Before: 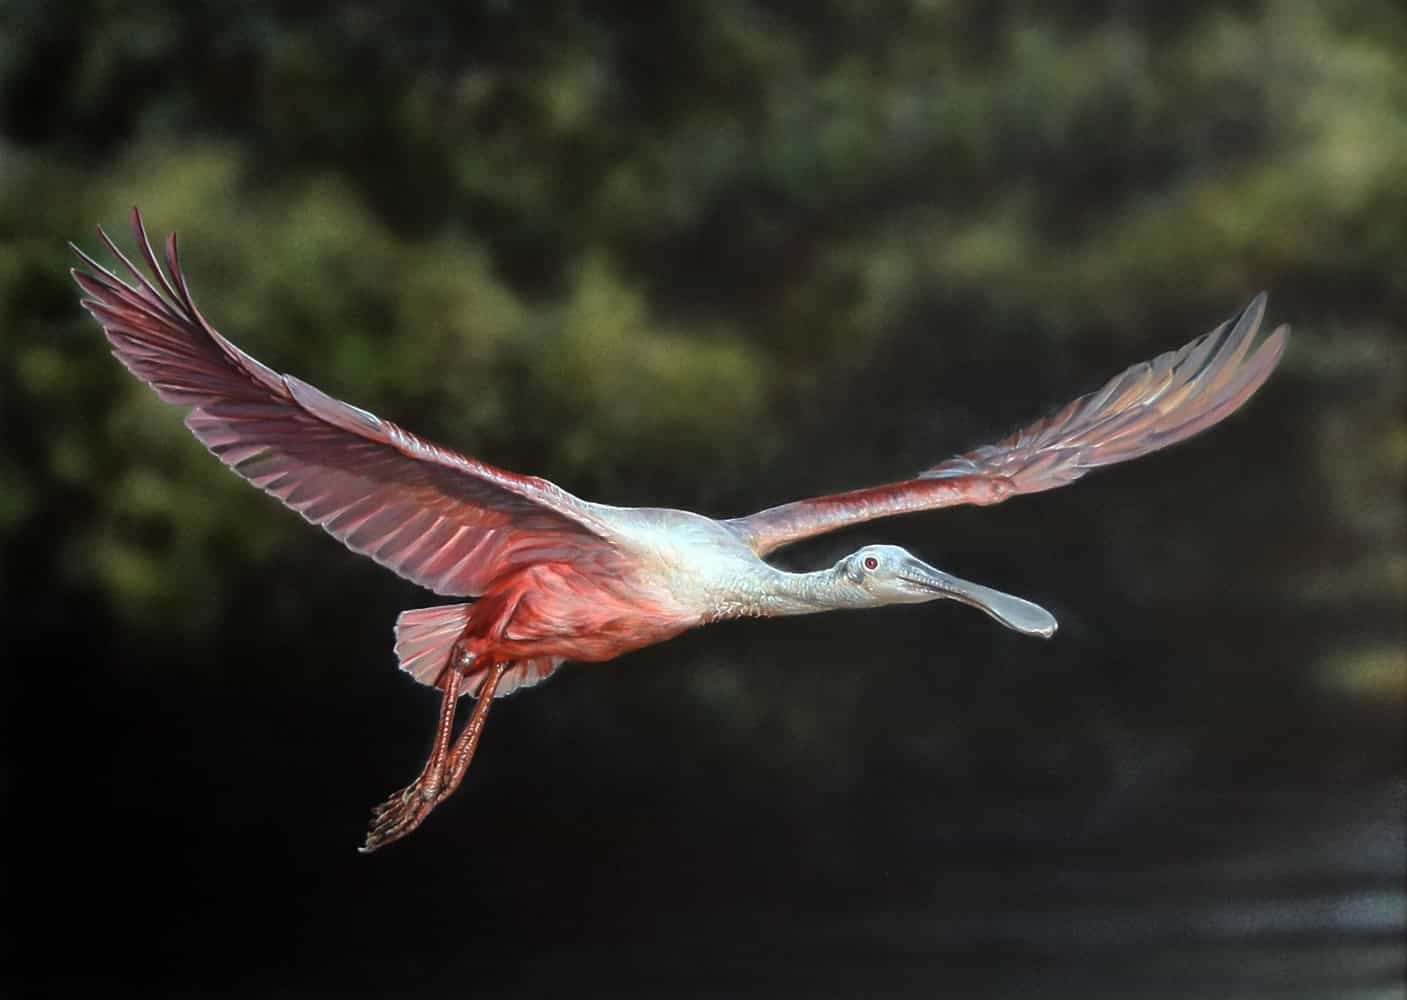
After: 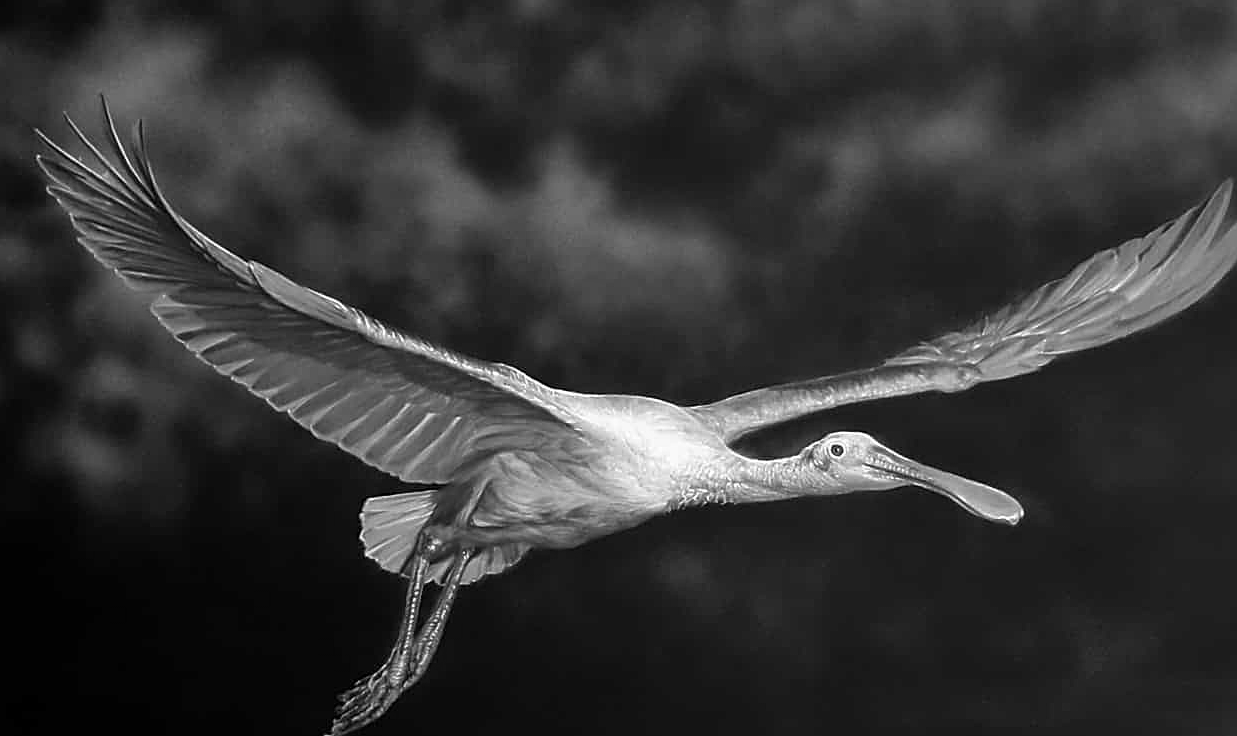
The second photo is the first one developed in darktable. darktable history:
crop and rotate: left 2.425%, top 11.305%, right 9.6%, bottom 15.08%
color balance rgb: perceptual saturation grading › global saturation 20%, global vibrance 20%
monochrome: size 1
sharpen: on, module defaults
